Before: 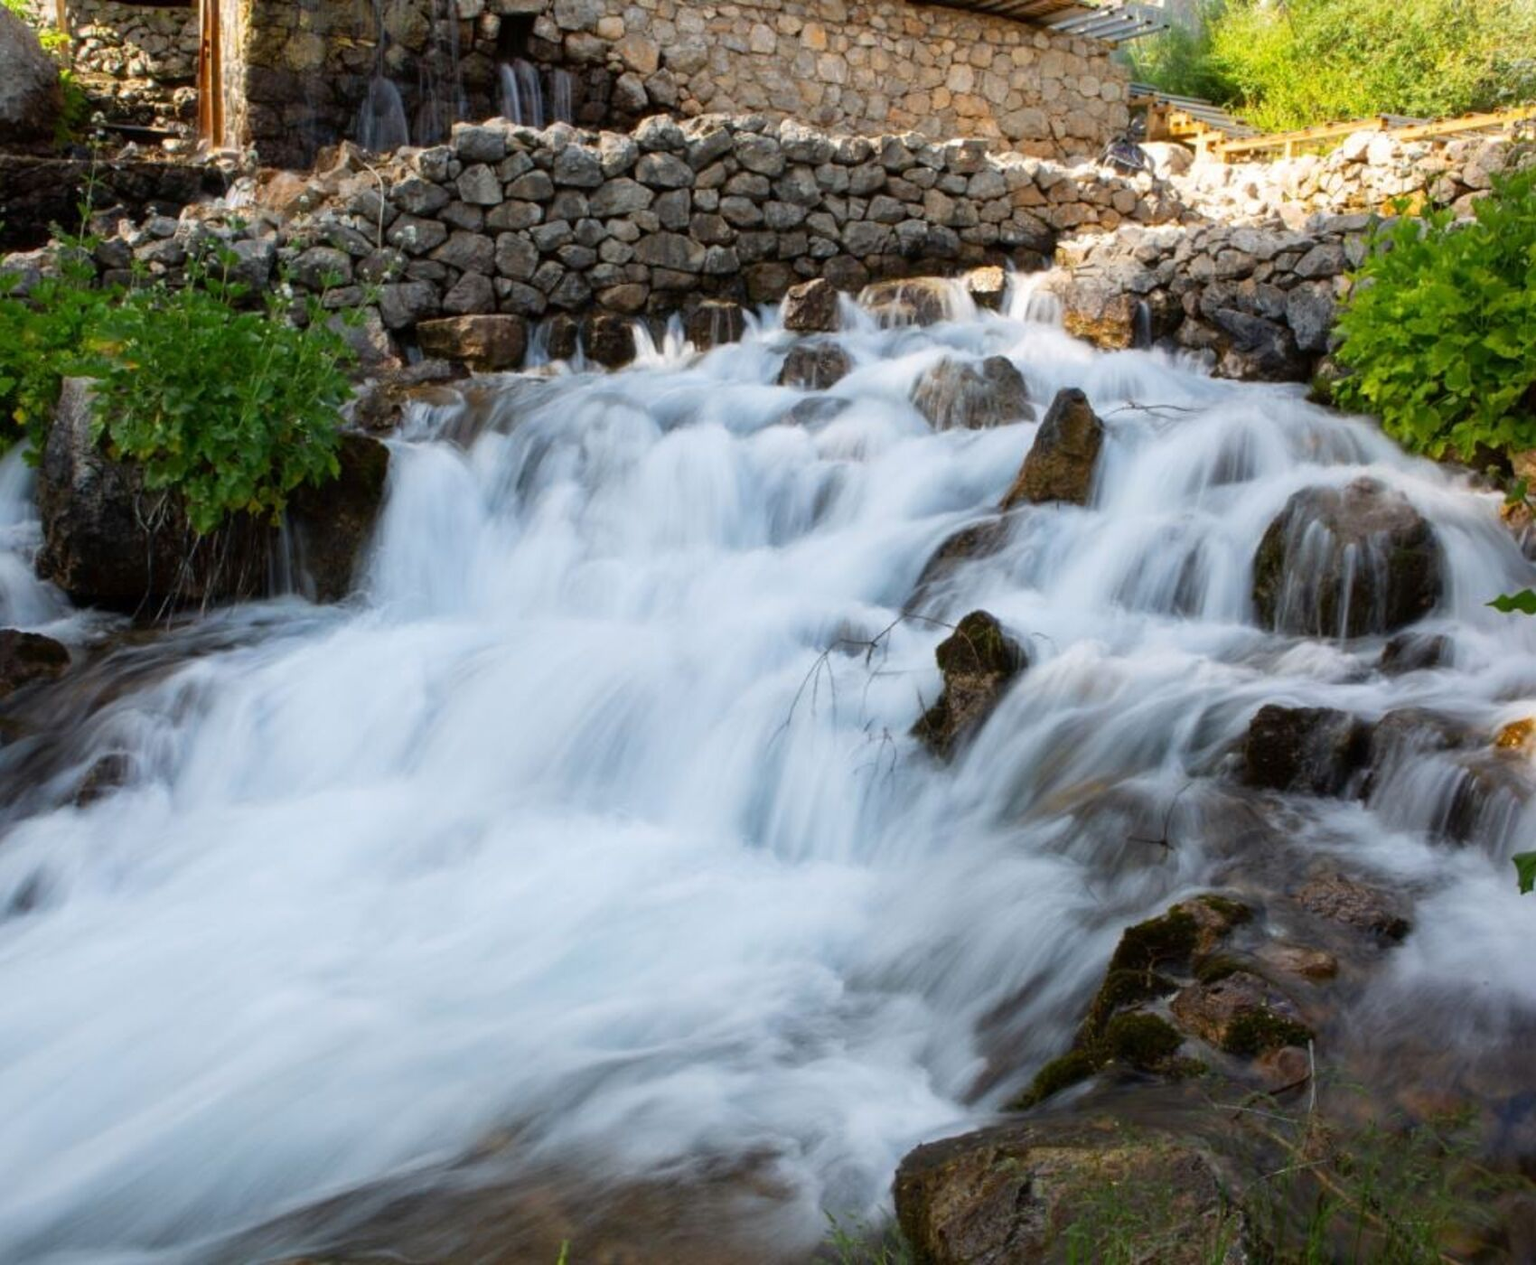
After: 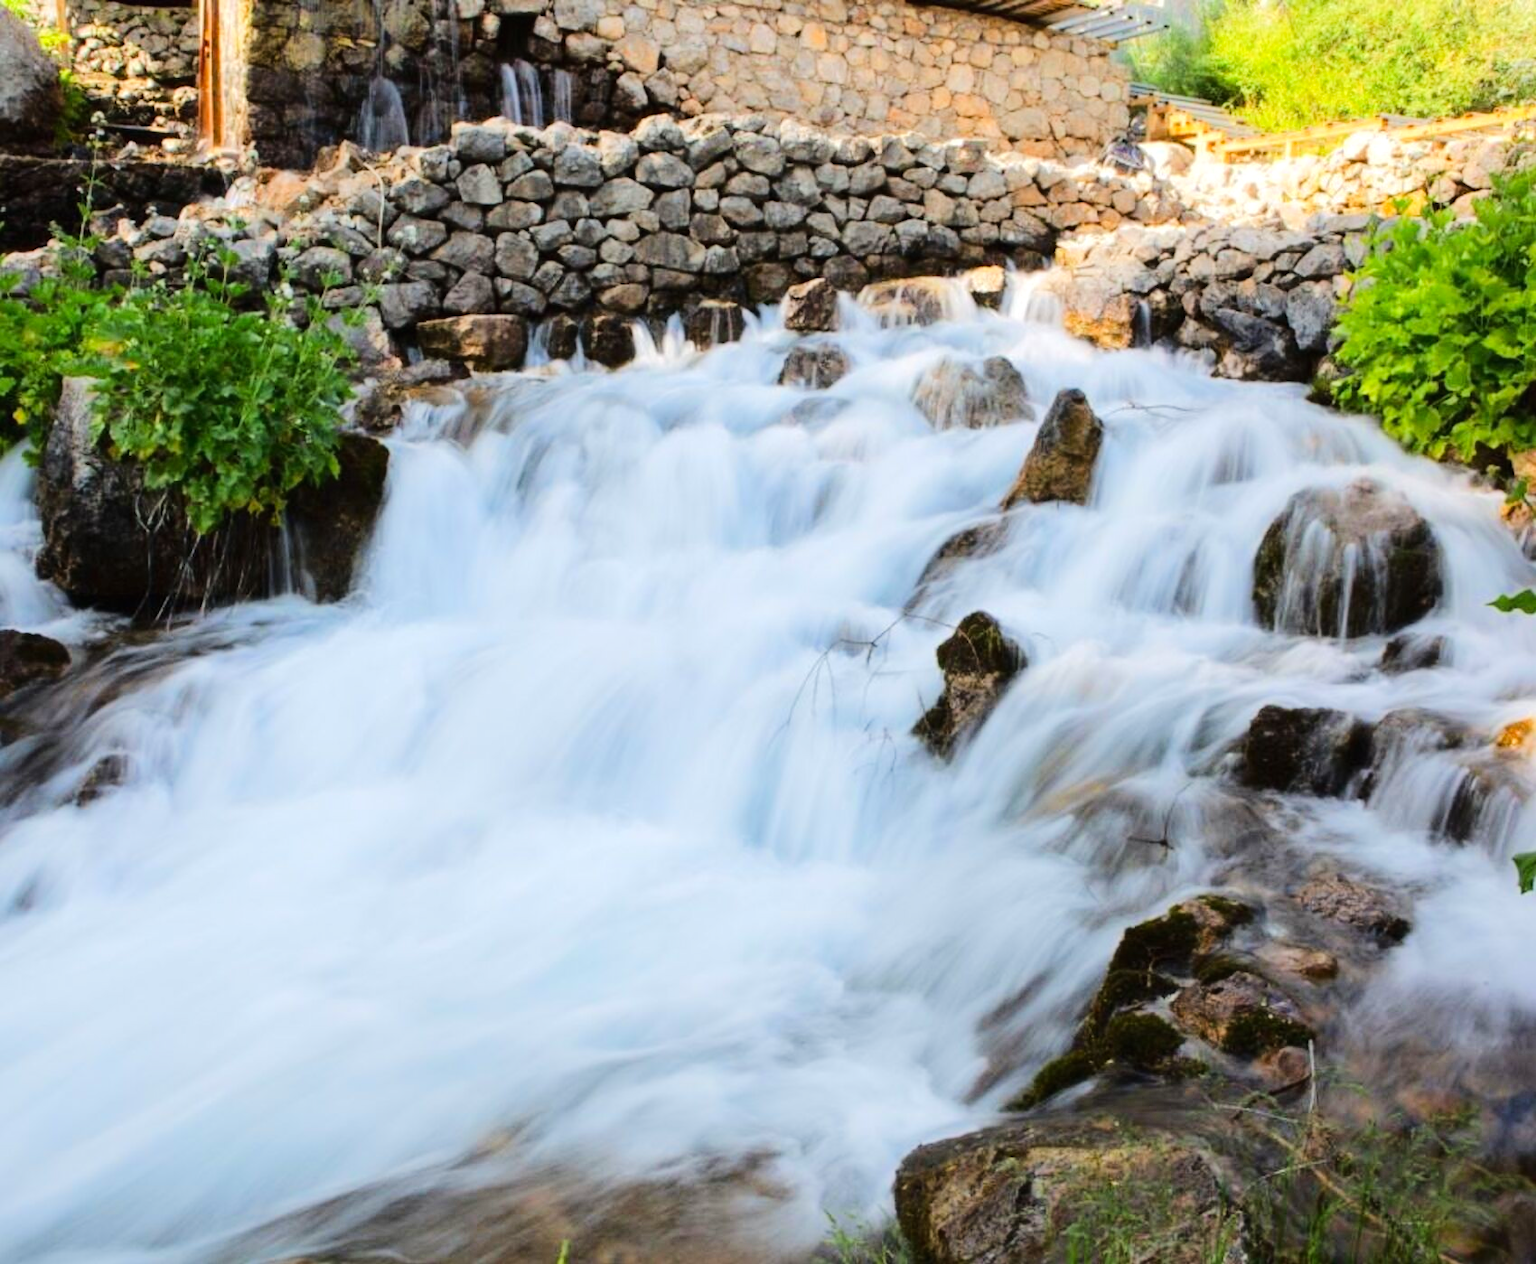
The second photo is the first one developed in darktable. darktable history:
tone equalizer: -7 EV 0.155 EV, -6 EV 0.625 EV, -5 EV 1.19 EV, -4 EV 1.33 EV, -3 EV 1.12 EV, -2 EV 0.6 EV, -1 EV 0.167 EV, edges refinement/feathering 500, mask exposure compensation -1.57 EV, preserve details no
contrast brightness saturation: contrast -0.019, brightness -0.011, saturation 0.034
